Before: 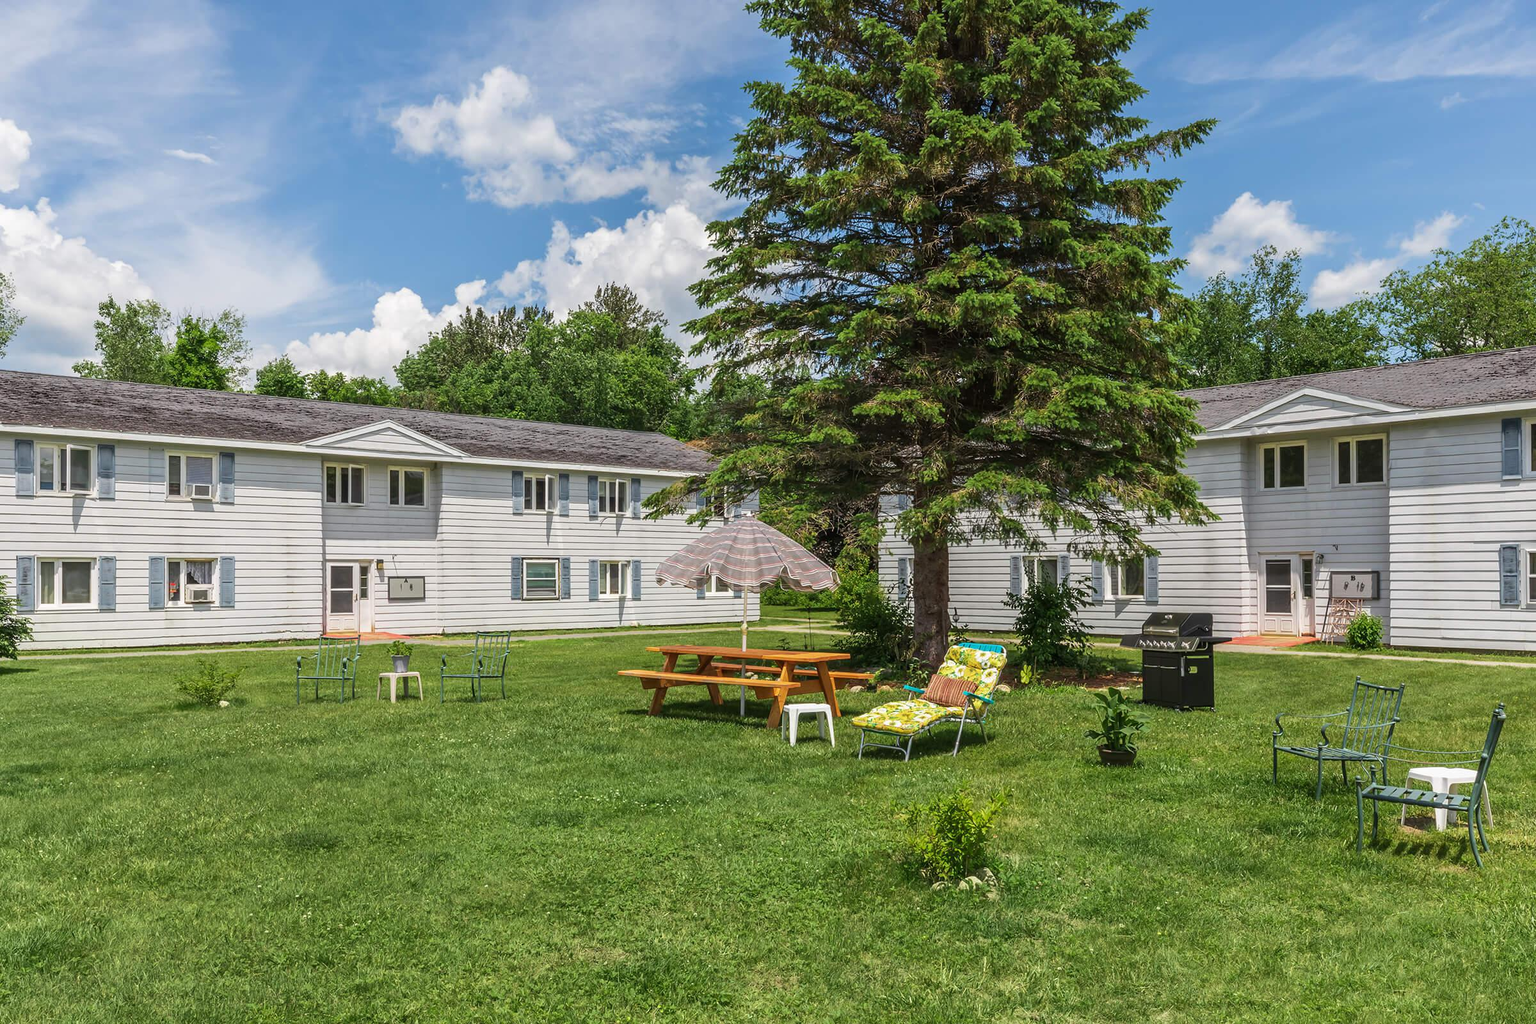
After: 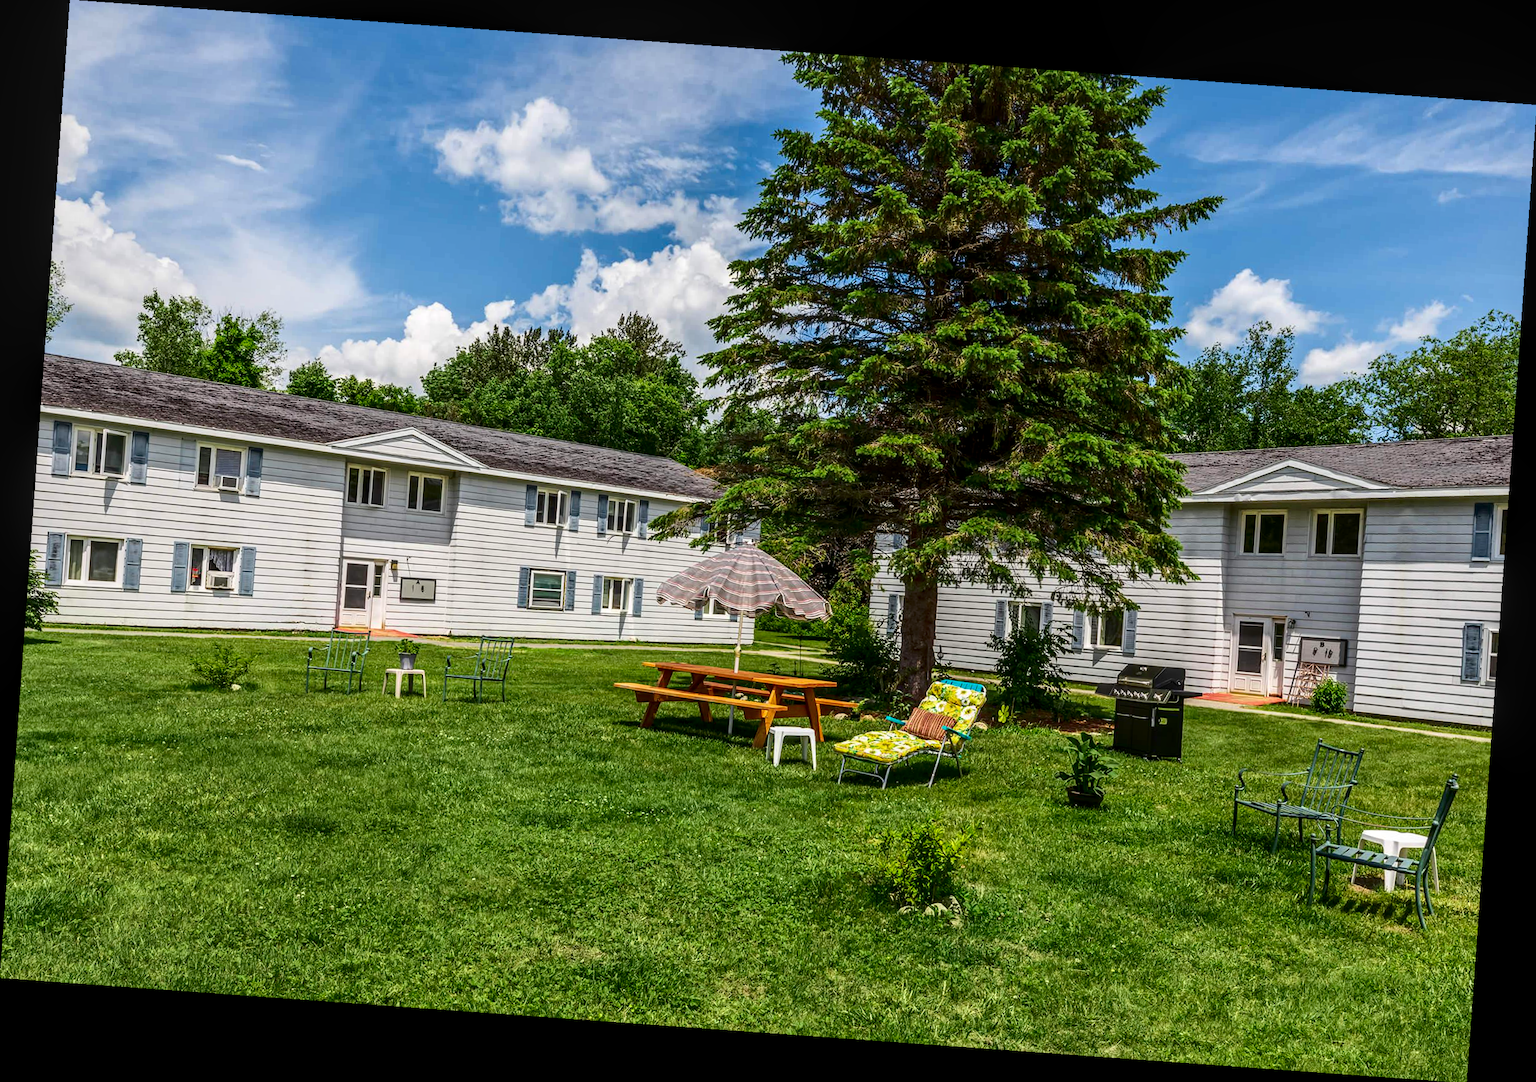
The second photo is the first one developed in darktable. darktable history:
local contrast: on, module defaults
contrast brightness saturation: contrast 0.19, brightness -0.11, saturation 0.21
rotate and perspective: rotation 4.1°, automatic cropping off
